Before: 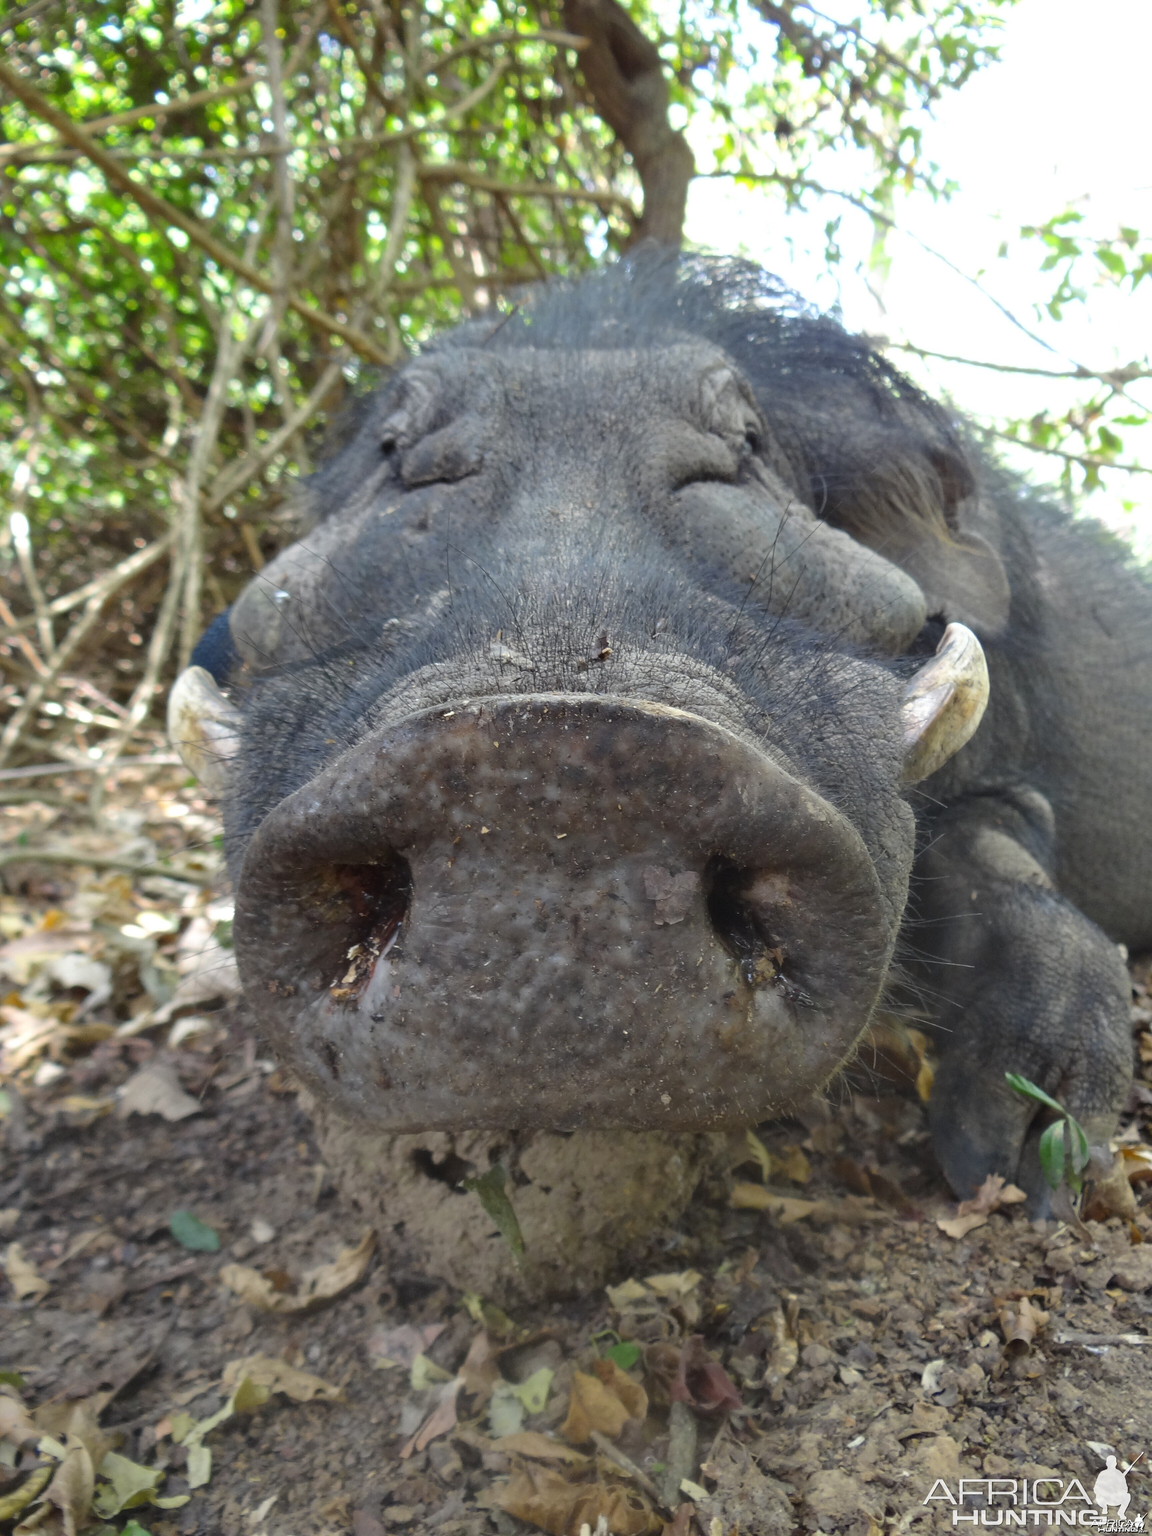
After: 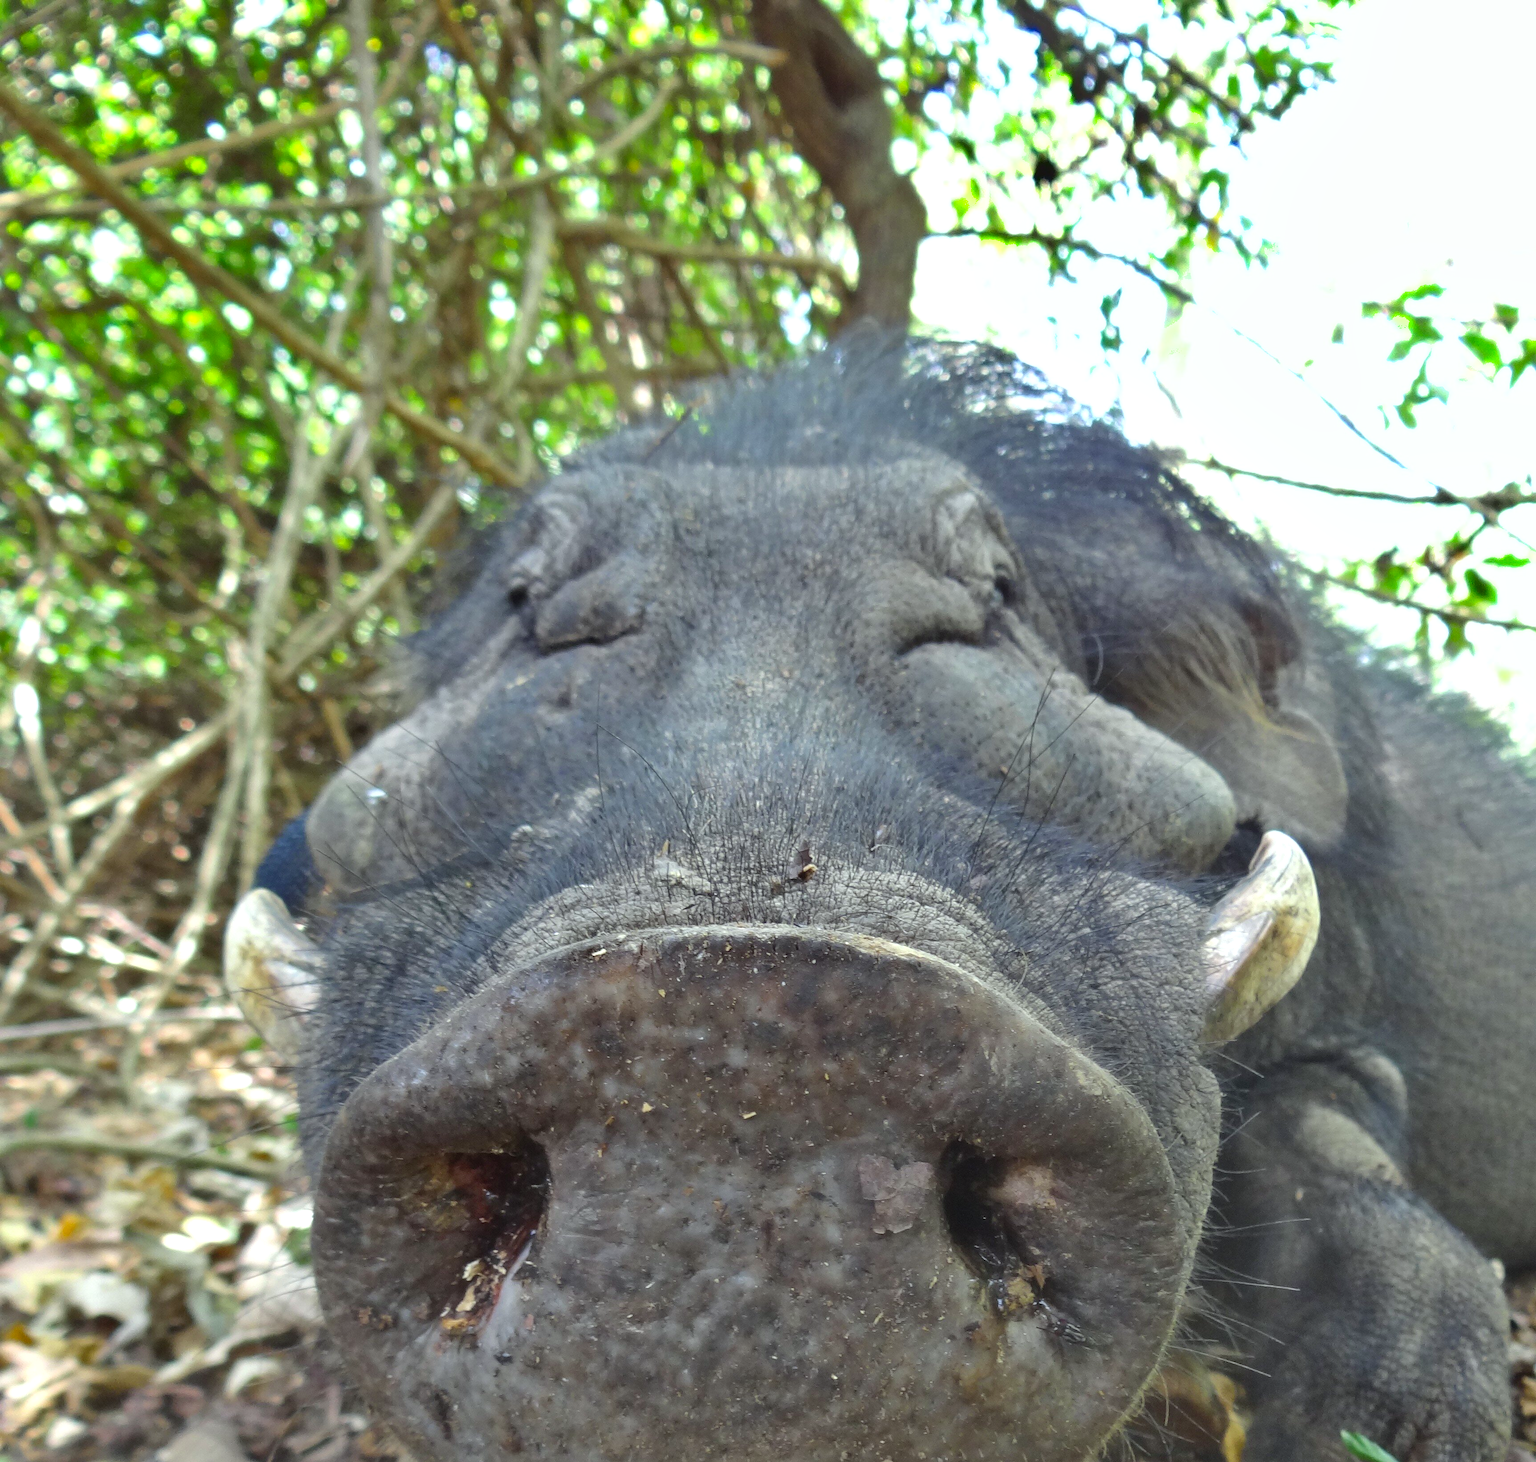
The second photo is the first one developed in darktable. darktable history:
exposure: exposure 0.176 EV, compensate highlight preservation false
crop: bottom 28.615%
shadows and highlights: soften with gaussian
color calibration: output R [0.948, 0.091, -0.04, 0], output G [-0.3, 1.384, -0.085, 0], output B [-0.108, 0.061, 1.08, 0], illuminant same as pipeline (D50), adaptation XYZ, x 0.346, y 0.358, temperature 5021.21 K
